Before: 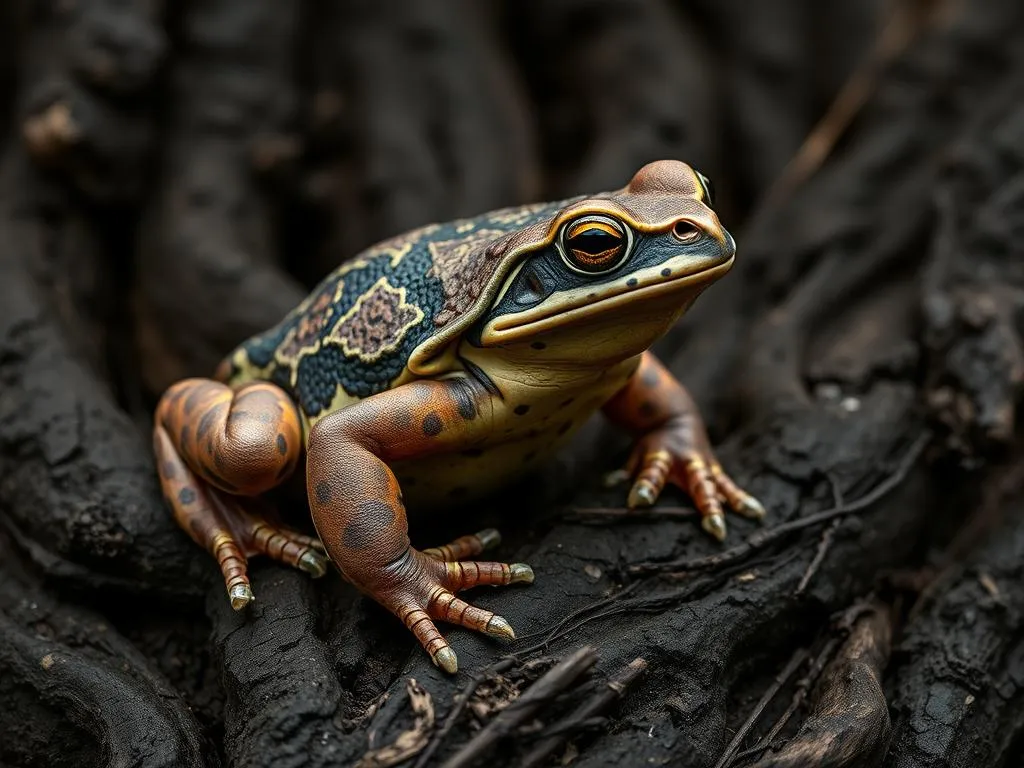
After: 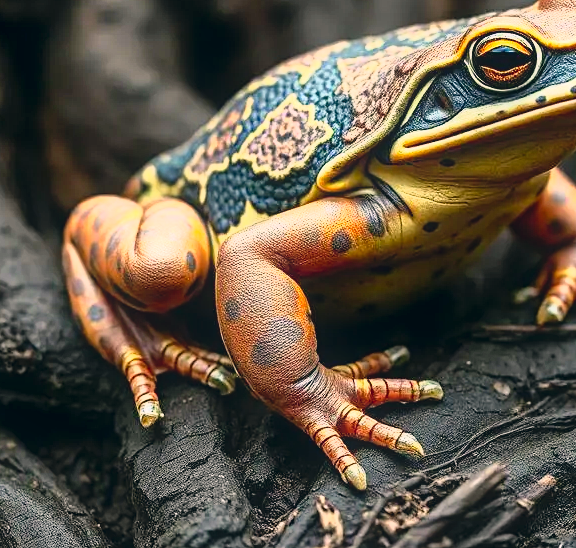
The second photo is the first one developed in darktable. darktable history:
shadows and highlights: soften with gaussian
contrast equalizer: octaves 7, y [[0.439, 0.44, 0.442, 0.457, 0.493, 0.498], [0.5 ×6], [0.5 ×6], [0 ×6], [0 ×6]]
crop: left 8.959%, top 23.918%, right 34.774%, bottom 4.631%
color correction: highlights a* 5.4, highlights b* 5.31, shadows a* -4.19, shadows b* -5.09
tone curve: curves: ch0 [(0, 0) (0.003, 0.005) (0.011, 0.018) (0.025, 0.041) (0.044, 0.072) (0.069, 0.113) (0.1, 0.163) (0.136, 0.221) (0.177, 0.289) (0.224, 0.366) (0.277, 0.452) (0.335, 0.546) (0.399, 0.65) (0.468, 0.763) (0.543, 0.885) (0.623, 0.93) (0.709, 0.946) (0.801, 0.963) (0.898, 0.981) (1, 1)], color space Lab, linked channels, preserve colors none
